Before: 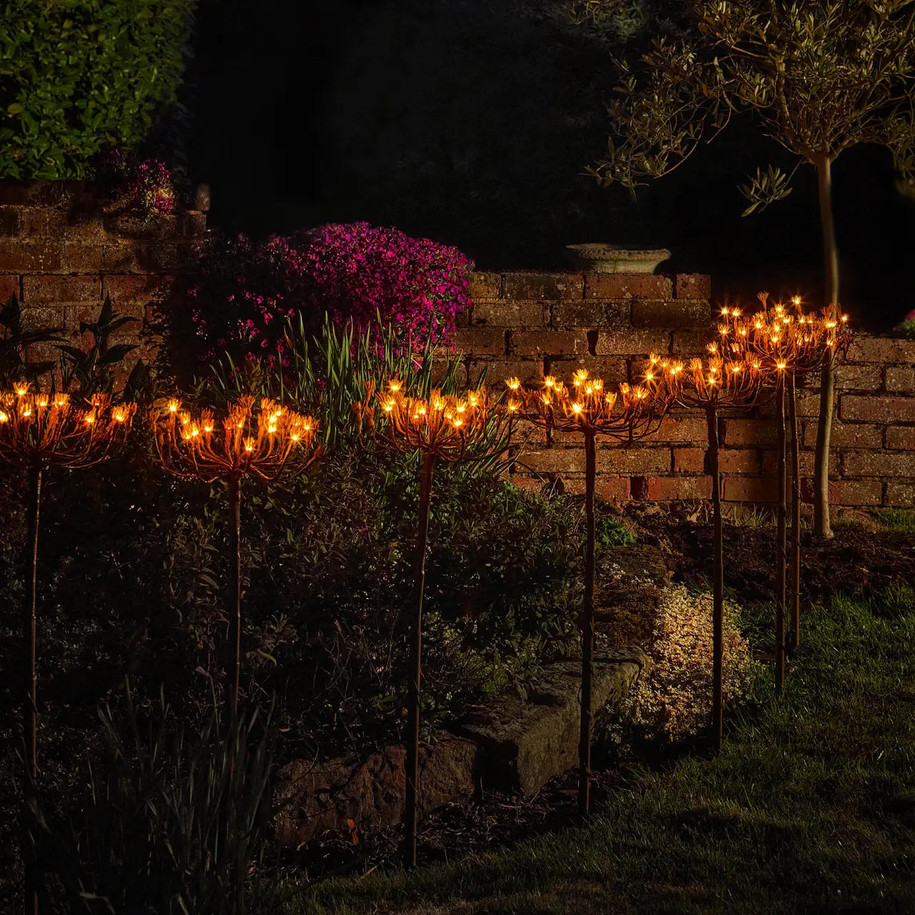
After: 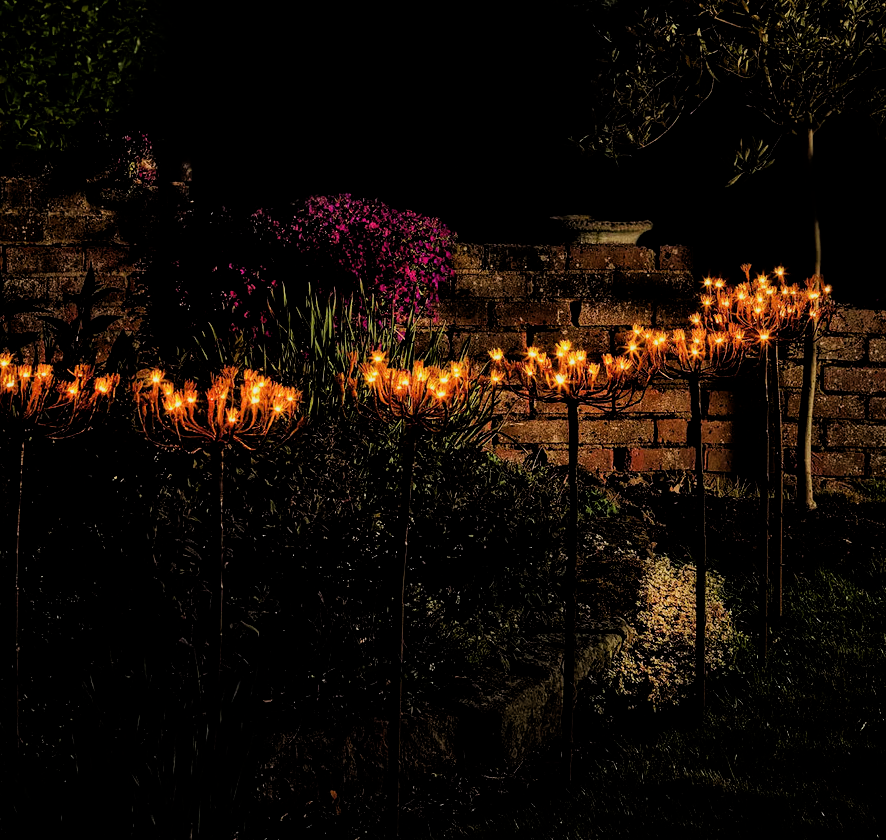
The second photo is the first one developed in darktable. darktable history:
crop: left 1.964%, top 3.251%, right 1.122%, bottom 4.933%
filmic rgb: black relative exposure -5 EV, hardness 2.88, contrast 1.3
white balance: emerald 1
rgb levels: levels [[0.01, 0.419, 0.839], [0, 0.5, 1], [0, 0.5, 1]]
